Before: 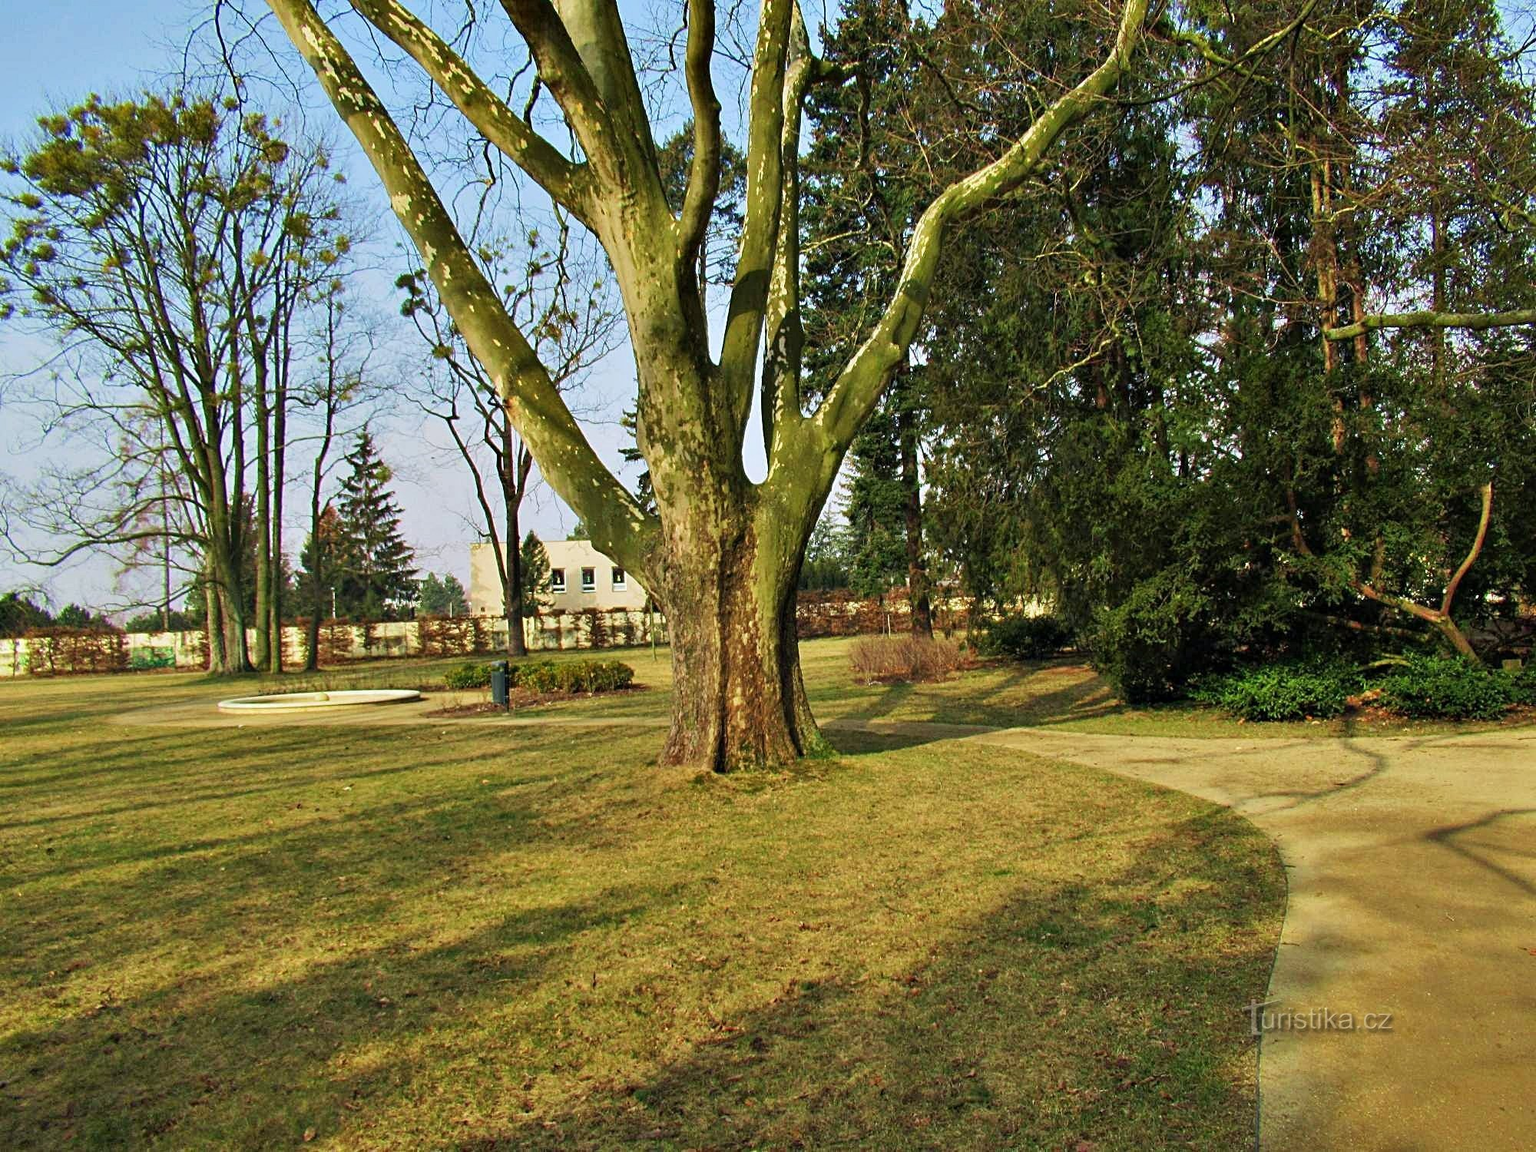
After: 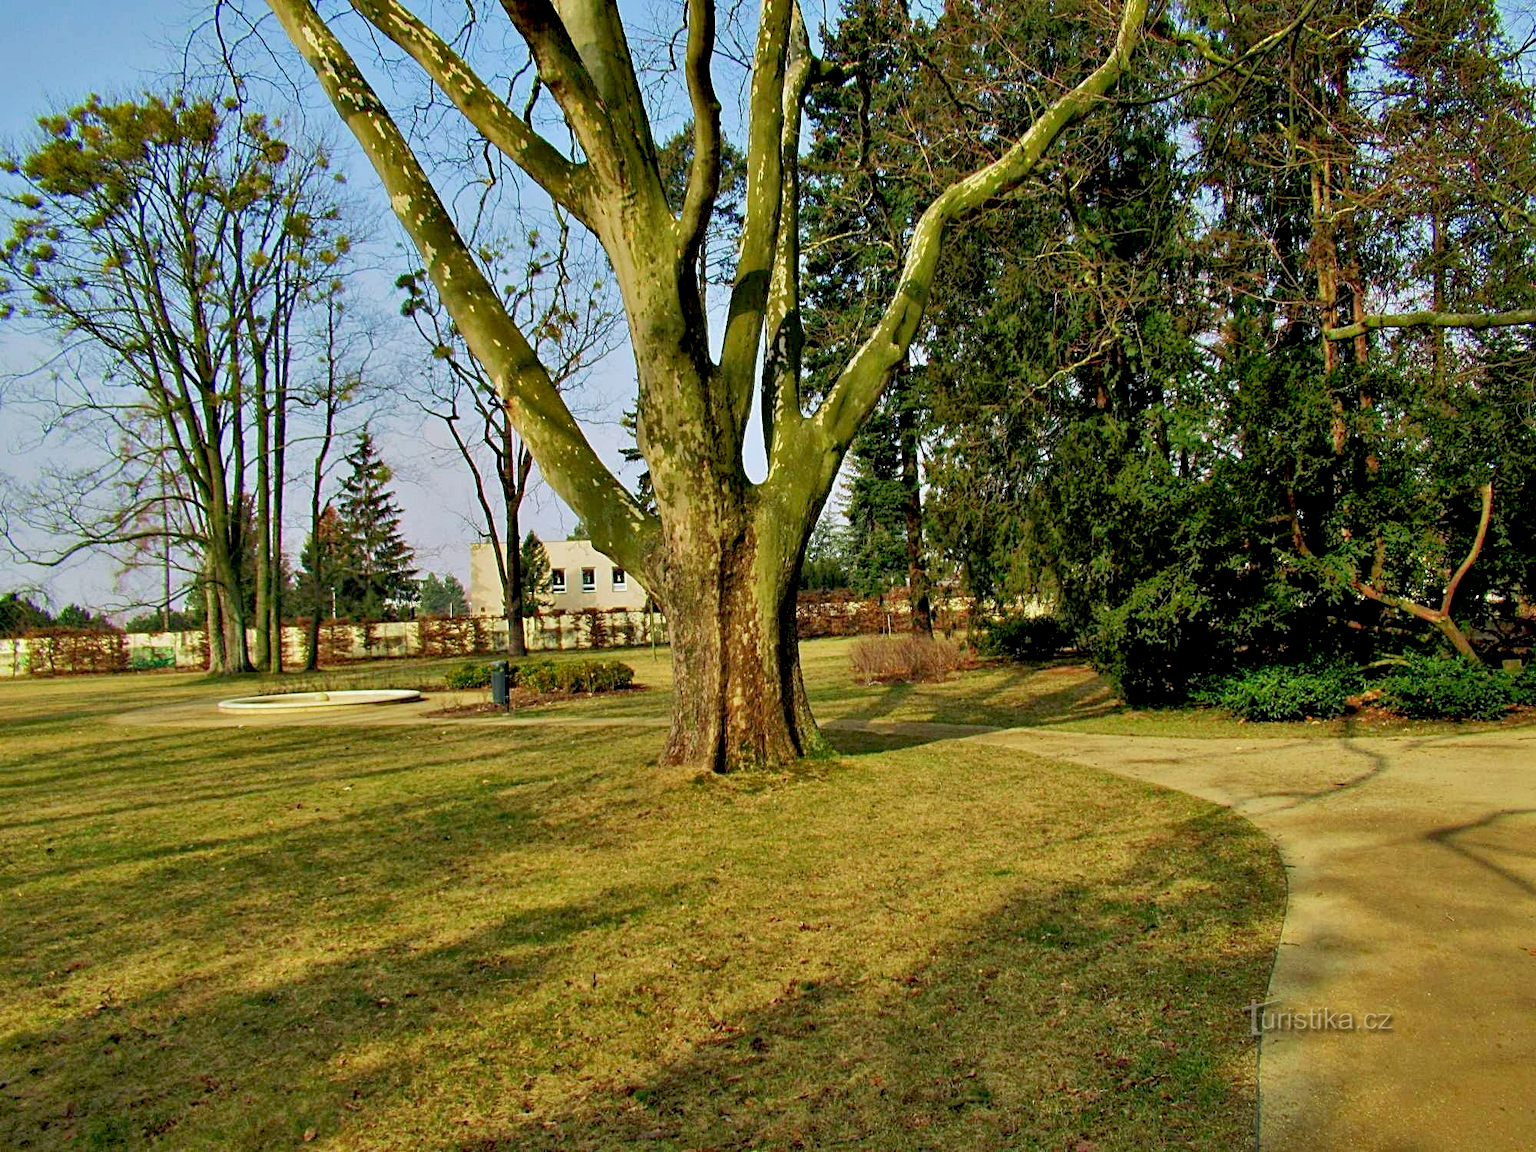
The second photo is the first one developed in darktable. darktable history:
shadows and highlights: on, module defaults
exposure: black level correction 0.012, compensate exposure bias true, compensate highlight preservation false
